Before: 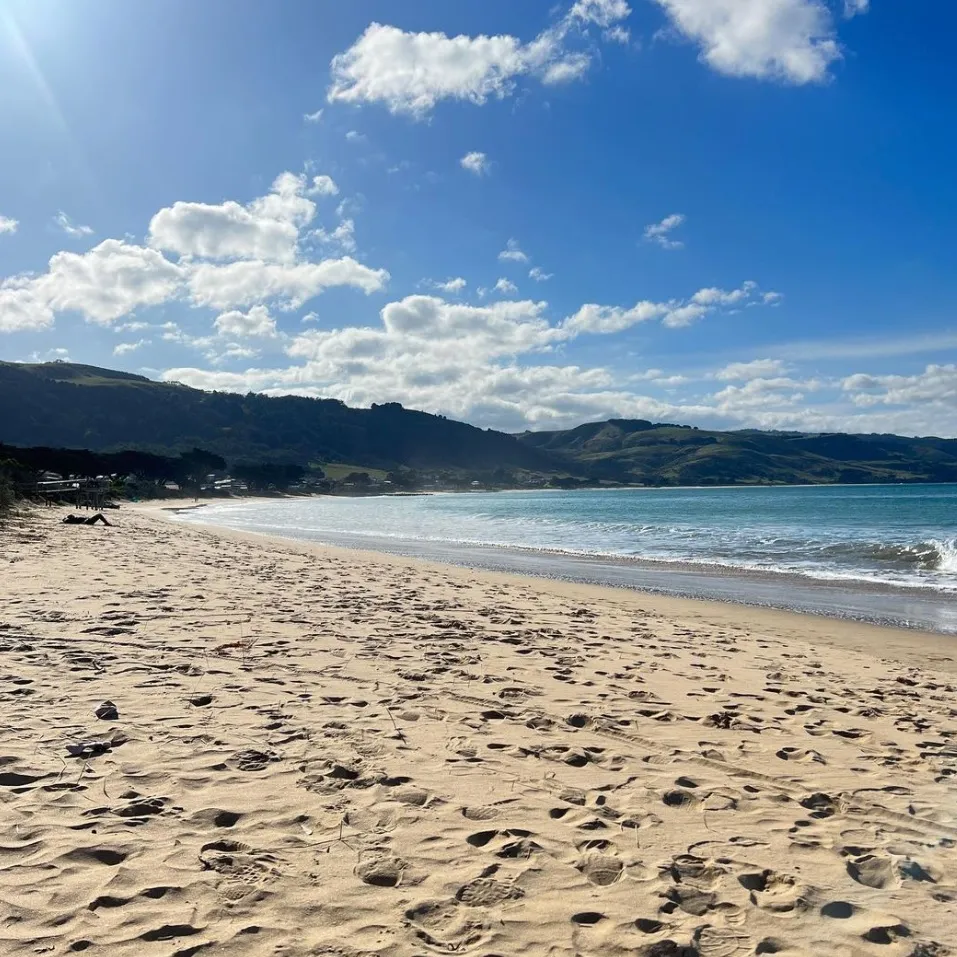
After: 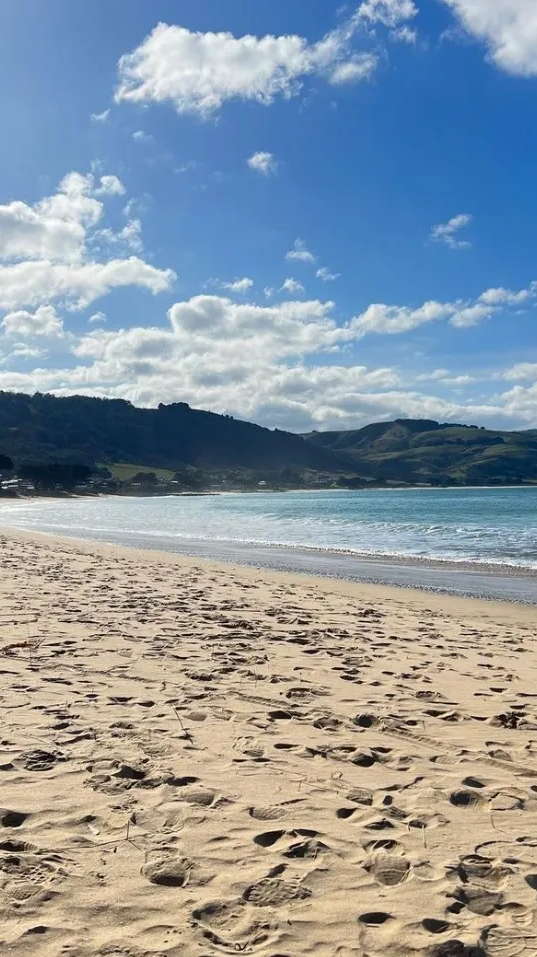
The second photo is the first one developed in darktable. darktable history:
crop and rotate: left 22.448%, right 21.357%
